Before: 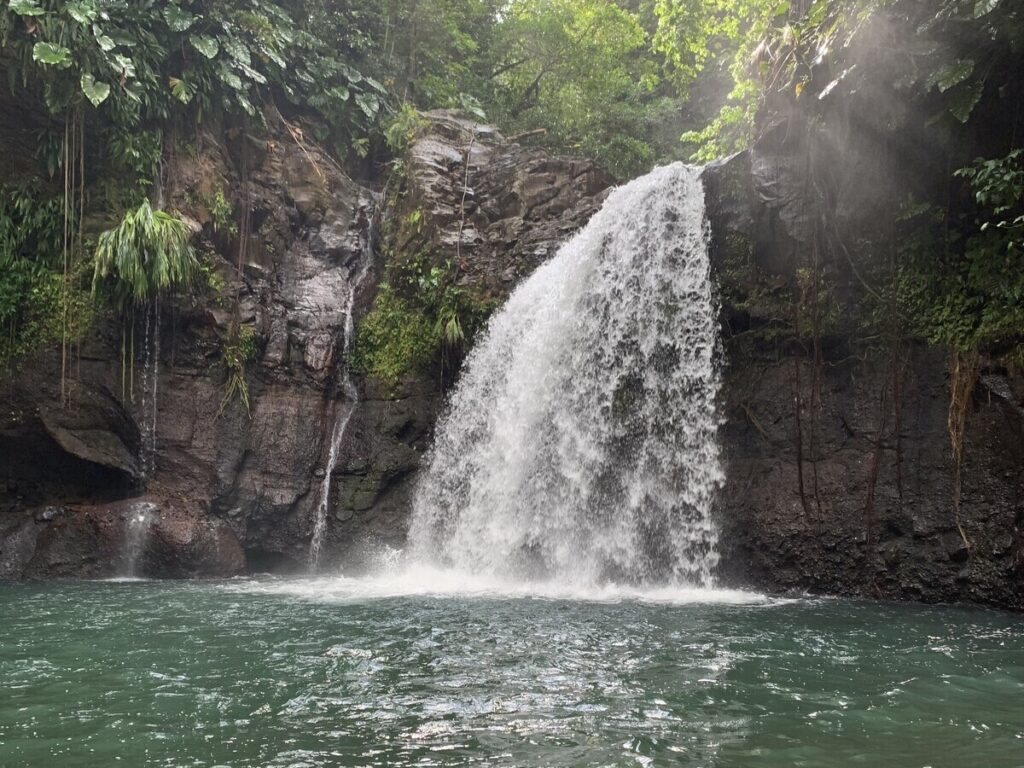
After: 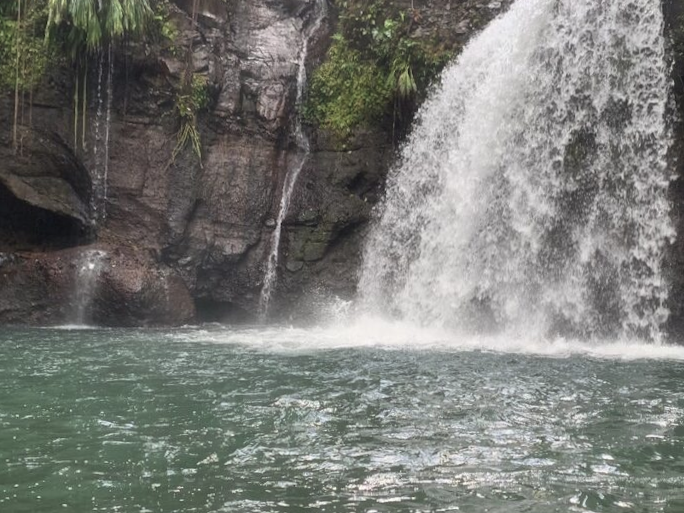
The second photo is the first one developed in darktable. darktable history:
haze removal: strength -0.1, adaptive false
crop and rotate: angle -0.82°, left 3.85%, top 31.828%, right 27.992%
shadows and highlights: shadows 30.86, highlights 0, soften with gaussian
